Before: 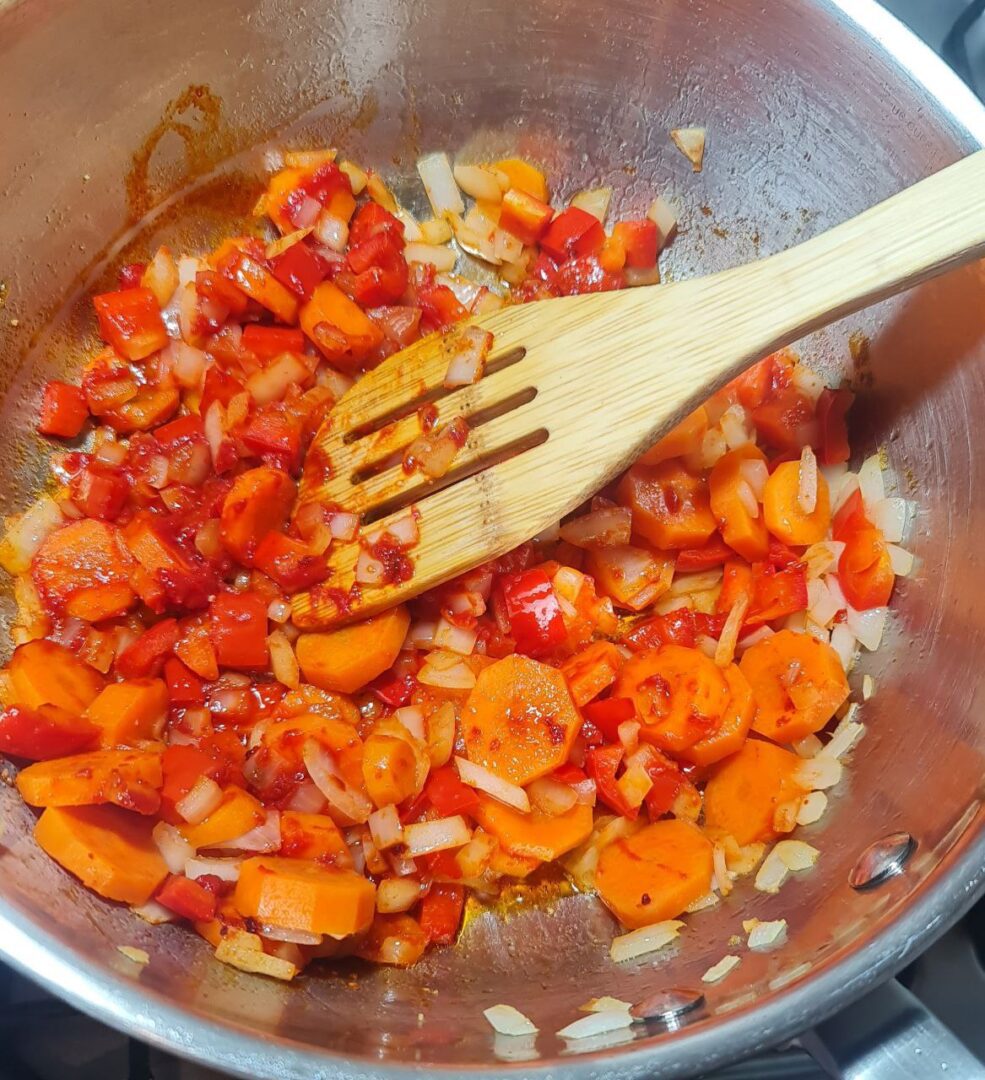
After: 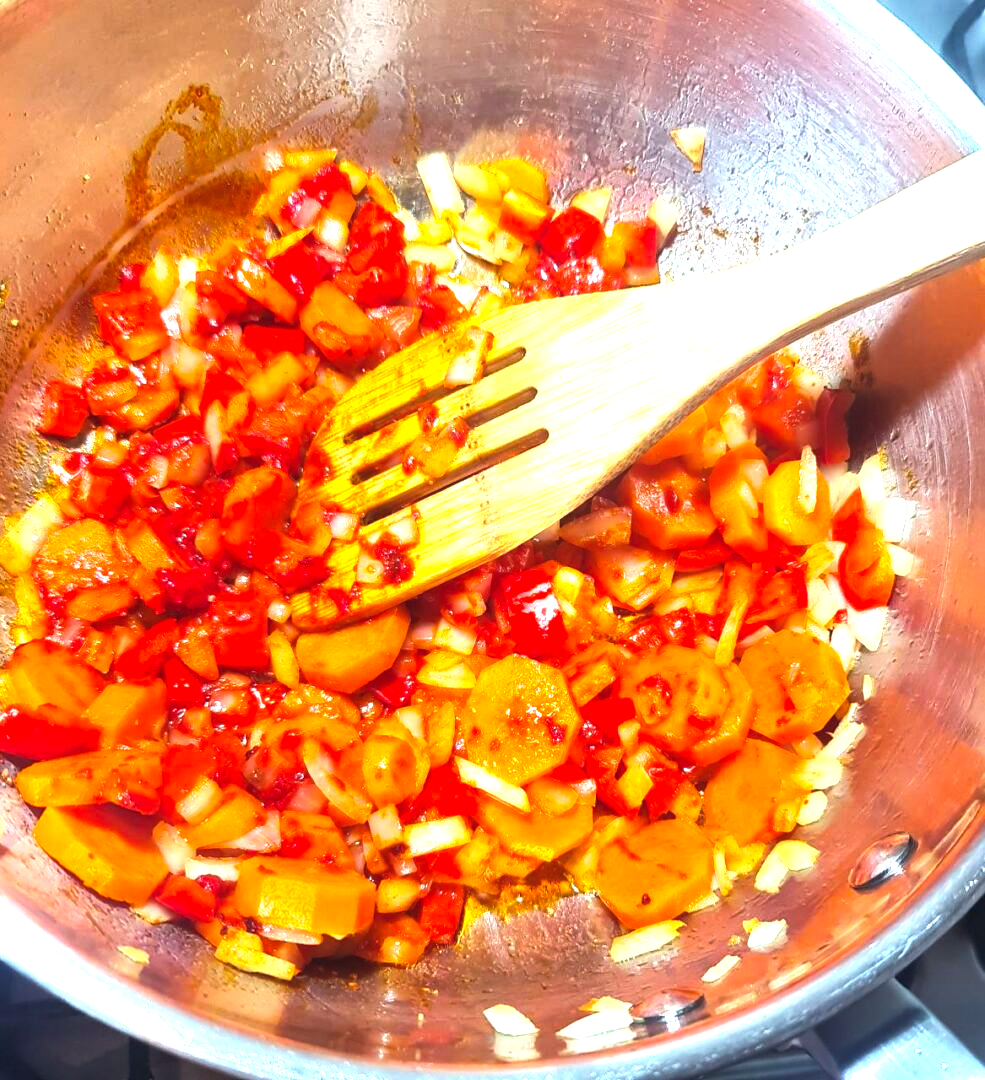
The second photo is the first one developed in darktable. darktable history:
color balance rgb: shadows lift › chroma 3.092%, shadows lift › hue 280.84°, perceptual saturation grading › global saturation 0.365%, perceptual brilliance grading › highlights 47.848%, perceptual brilliance grading › mid-tones 22.19%, perceptual brilliance grading › shadows -6.228%
contrast brightness saturation: brightness 0.092, saturation 0.193
